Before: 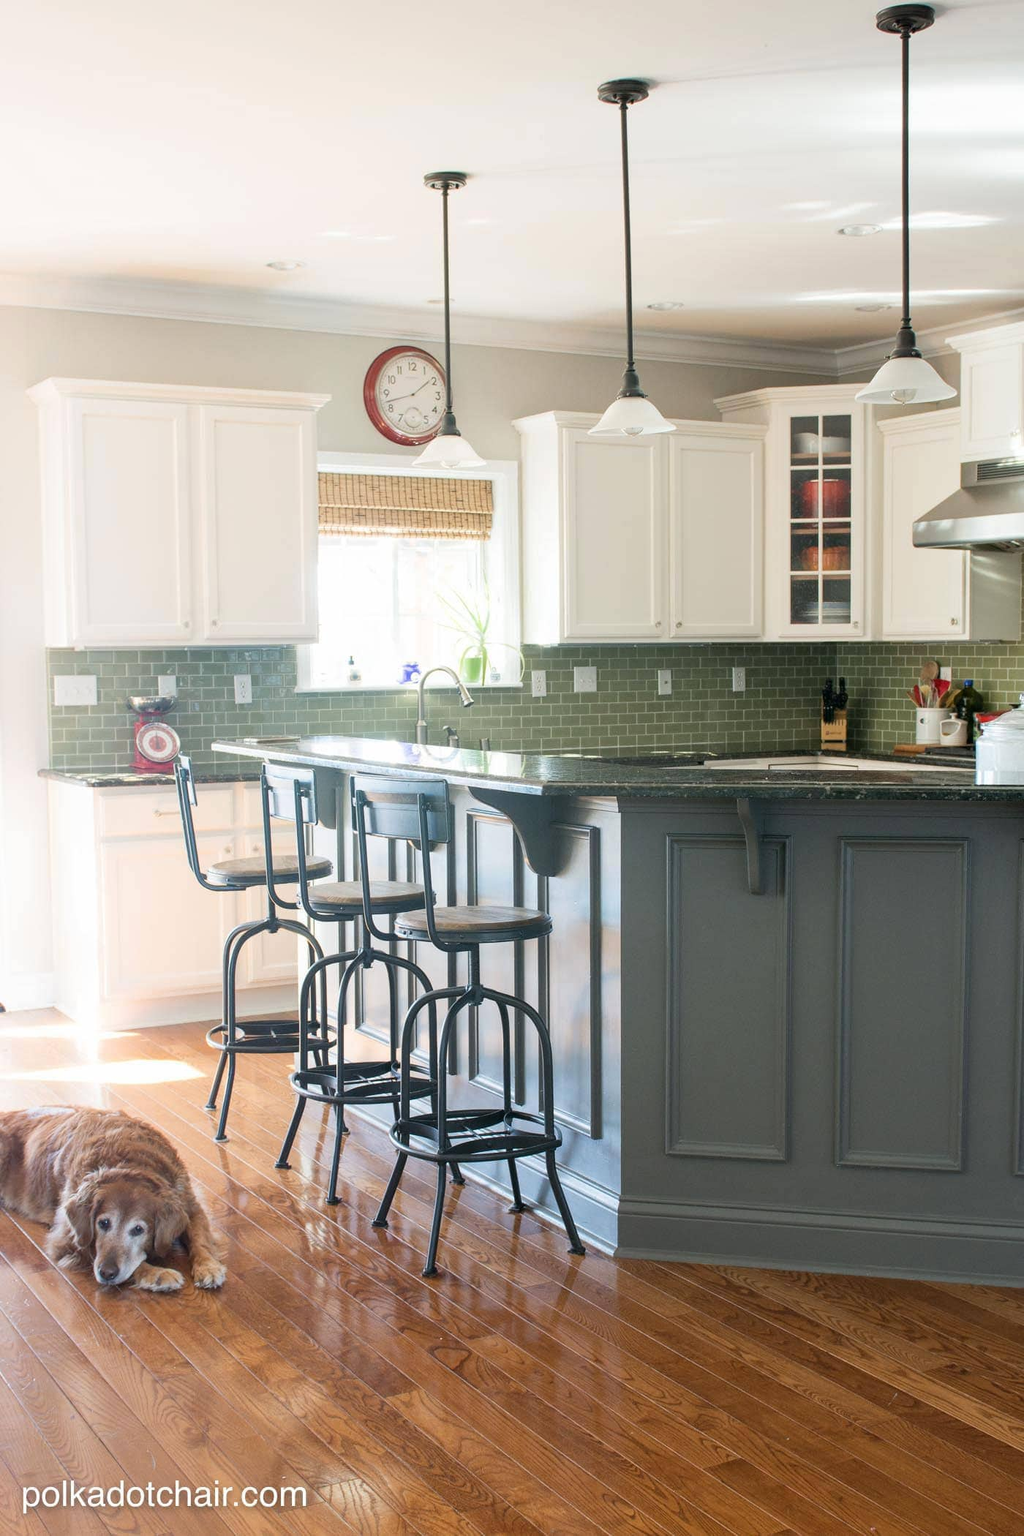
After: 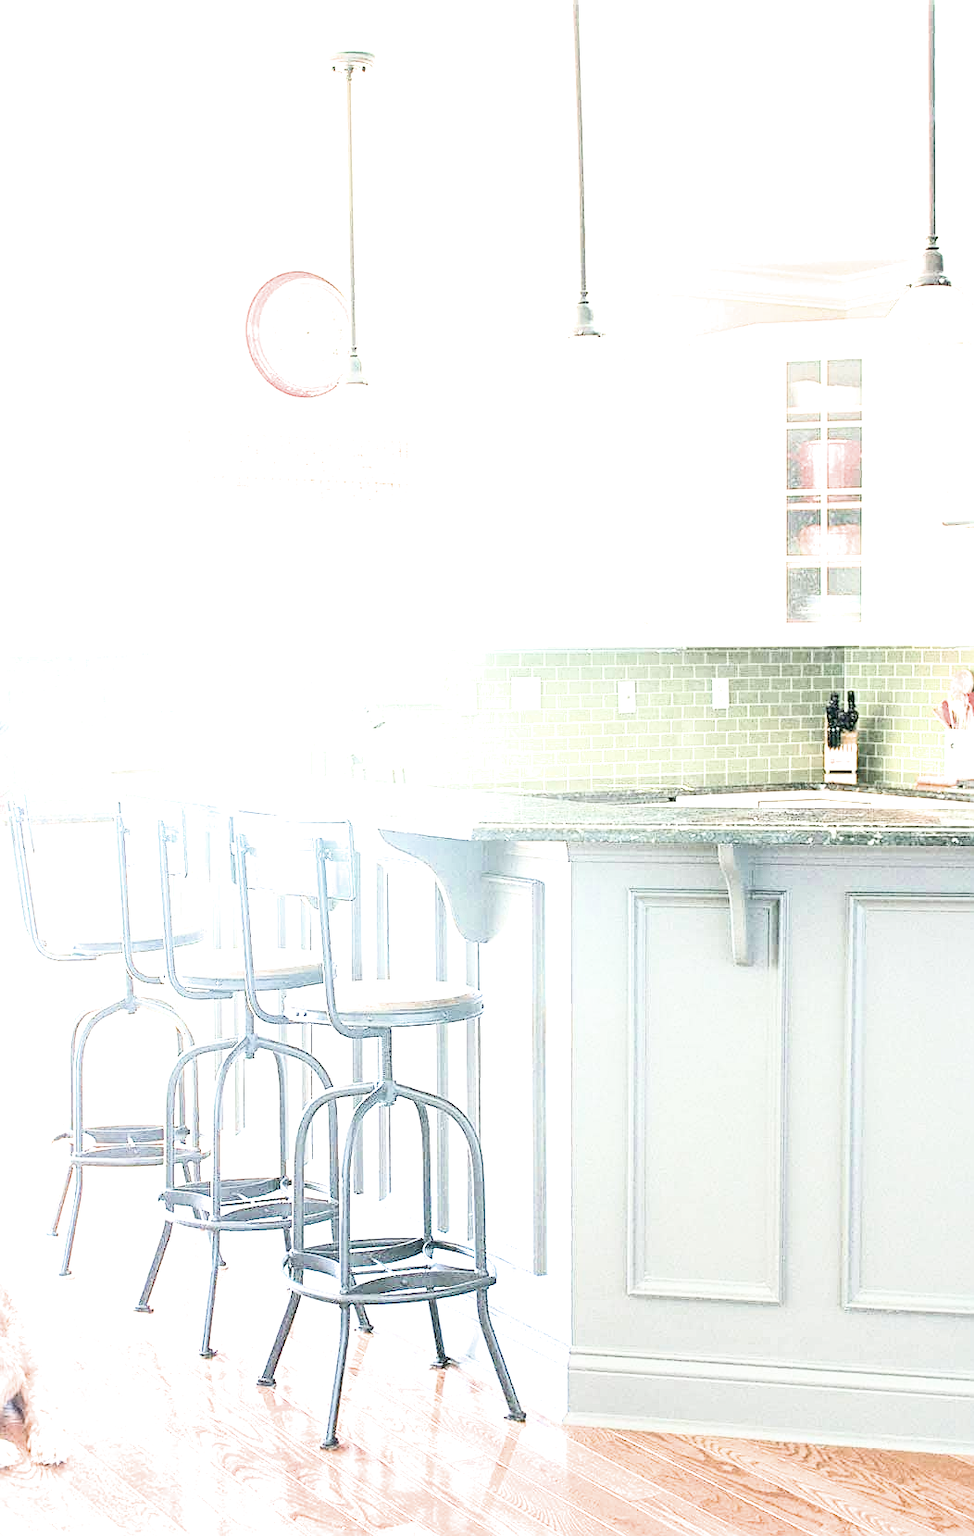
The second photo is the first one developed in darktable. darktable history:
contrast brightness saturation: contrast 0.1, saturation -0.365
crop: left 16.617%, top 8.572%, right 8.139%, bottom 12.426%
exposure: black level correction 0, exposure 4.075 EV, compensate highlight preservation false
filmic rgb: black relative exposure -7.98 EV, white relative exposure 3.86 EV, hardness 4.32
sharpen: on, module defaults
